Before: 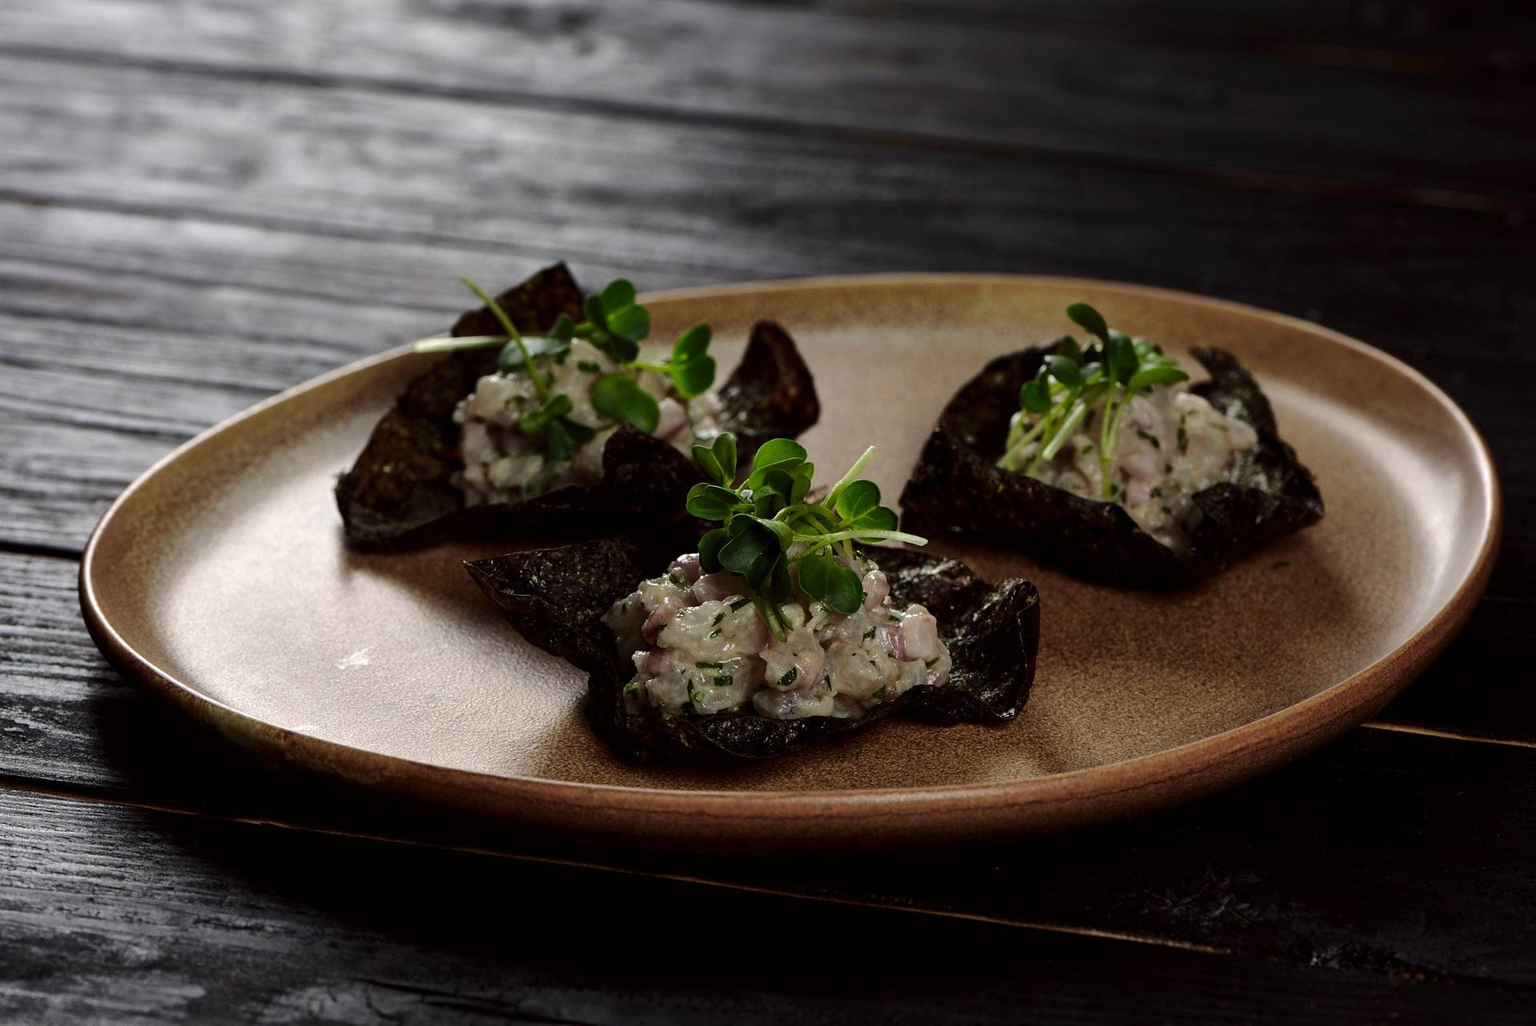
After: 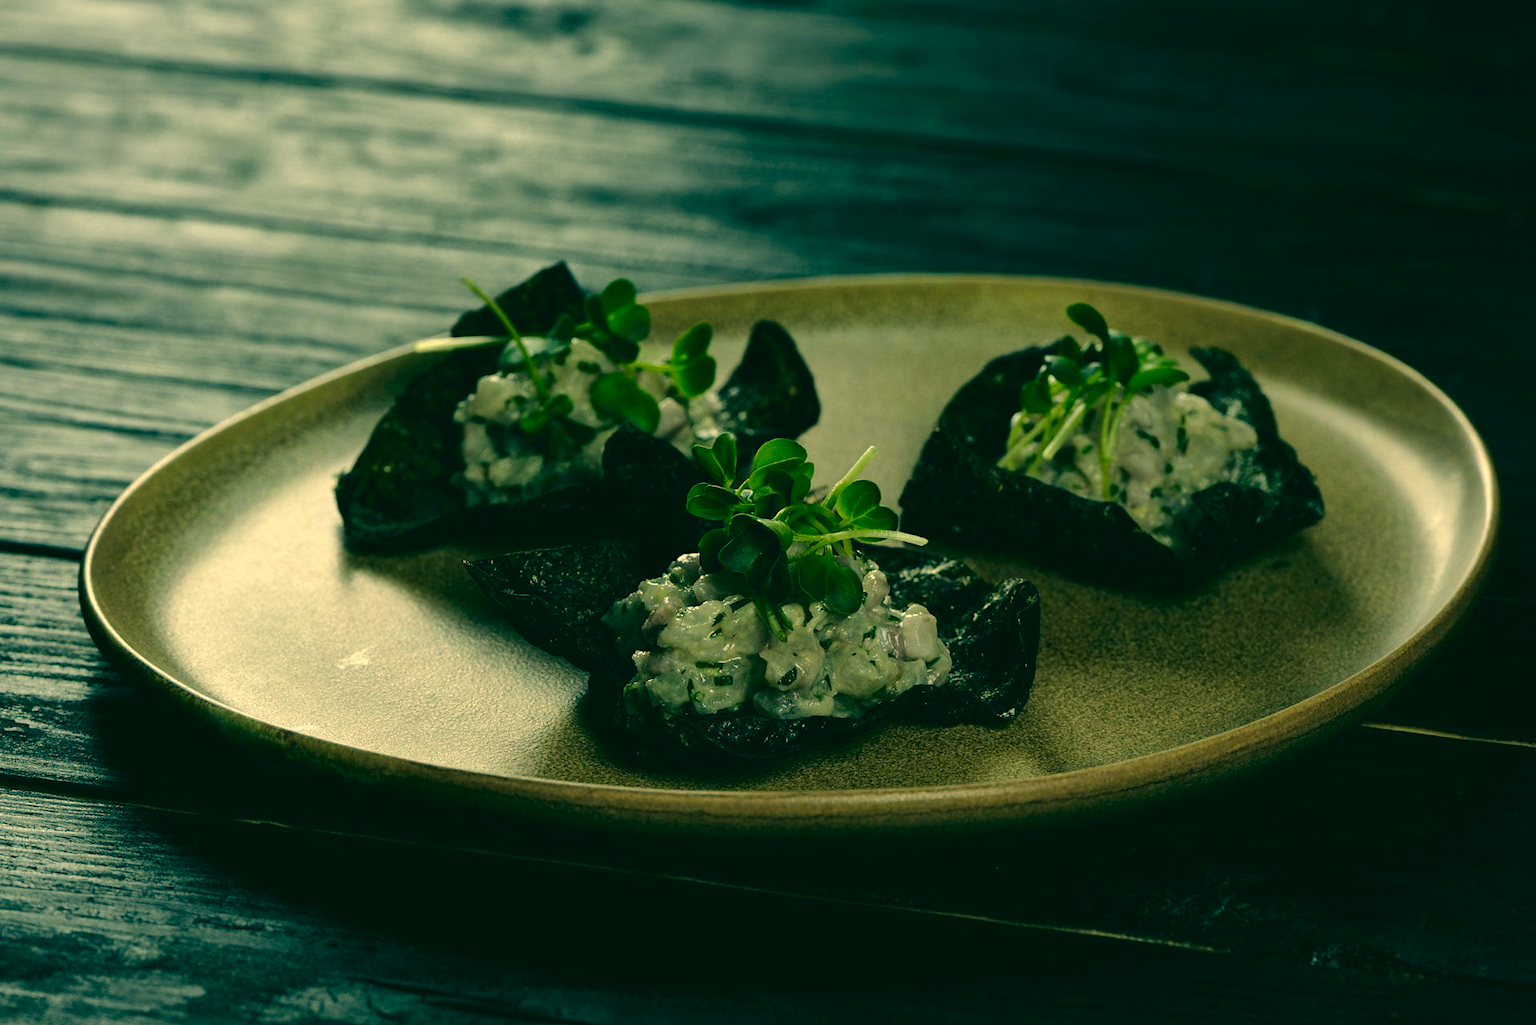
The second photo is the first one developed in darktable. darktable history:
color correction: highlights a* 1.83, highlights b* 34.02, shadows a* -36.68, shadows b* -5.48
color zones: curves: ch1 [(0, 0.469) (0.001, 0.469) (0.12, 0.446) (0.248, 0.469) (0.5, 0.5) (0.748, 0.5) (0.999, 0.469) (1, 0.469)]
